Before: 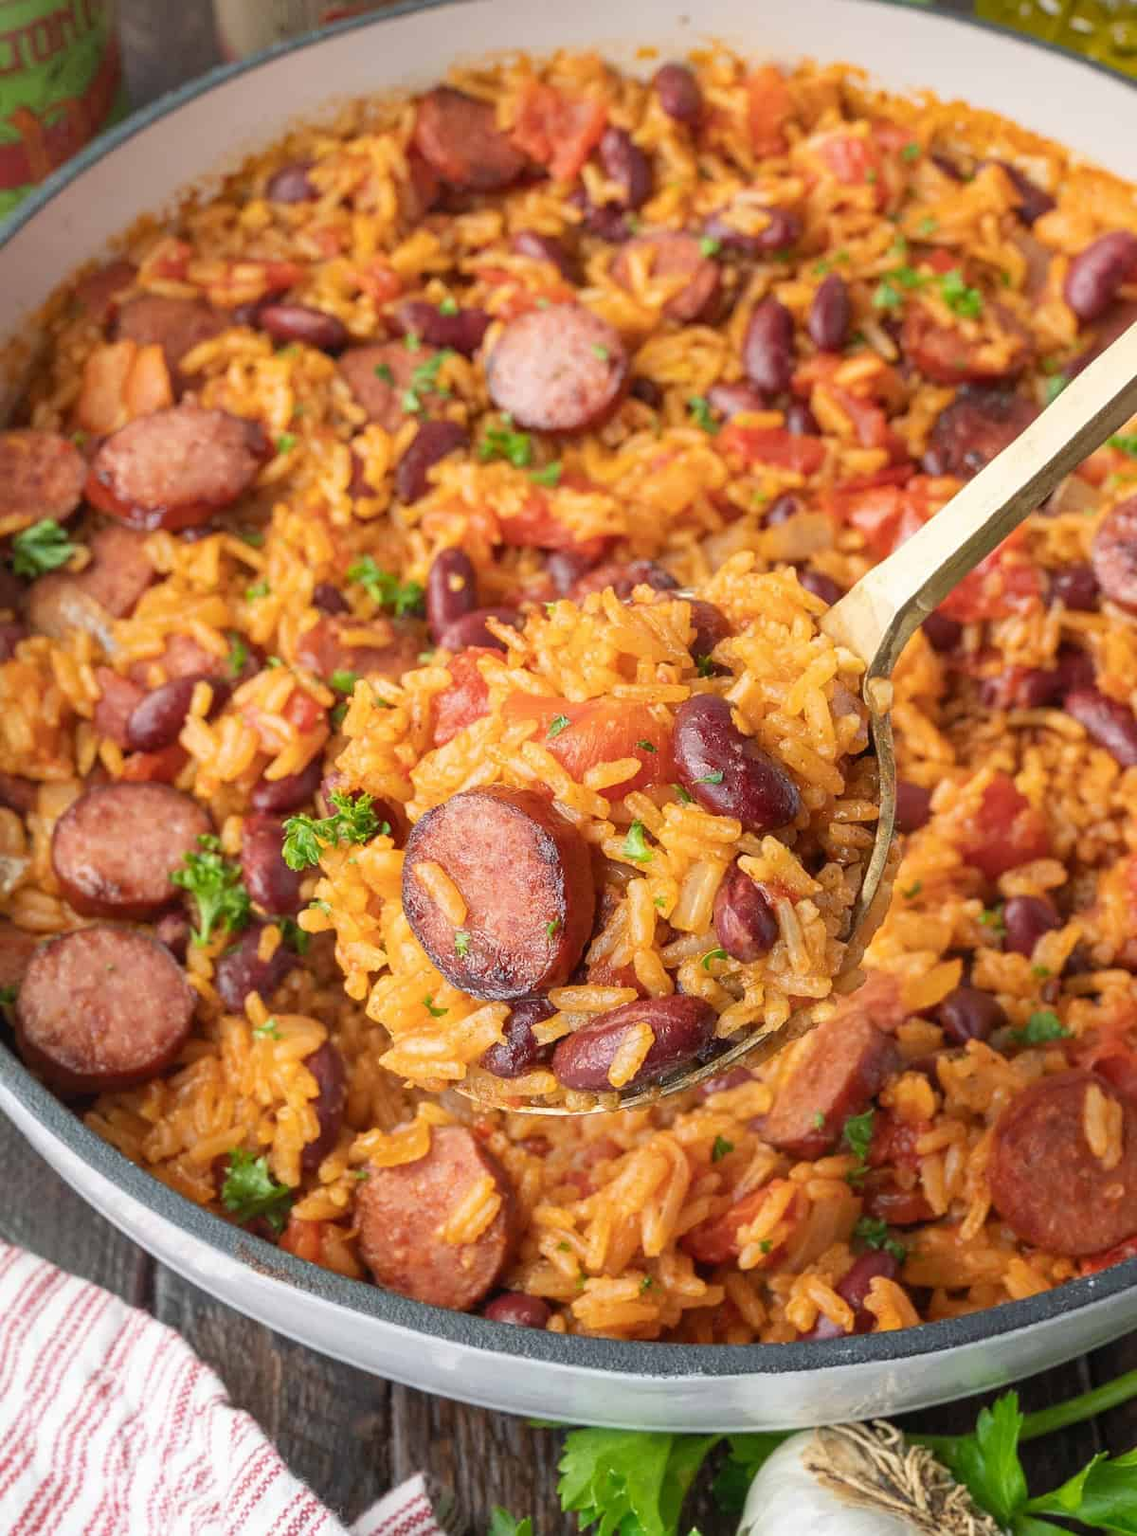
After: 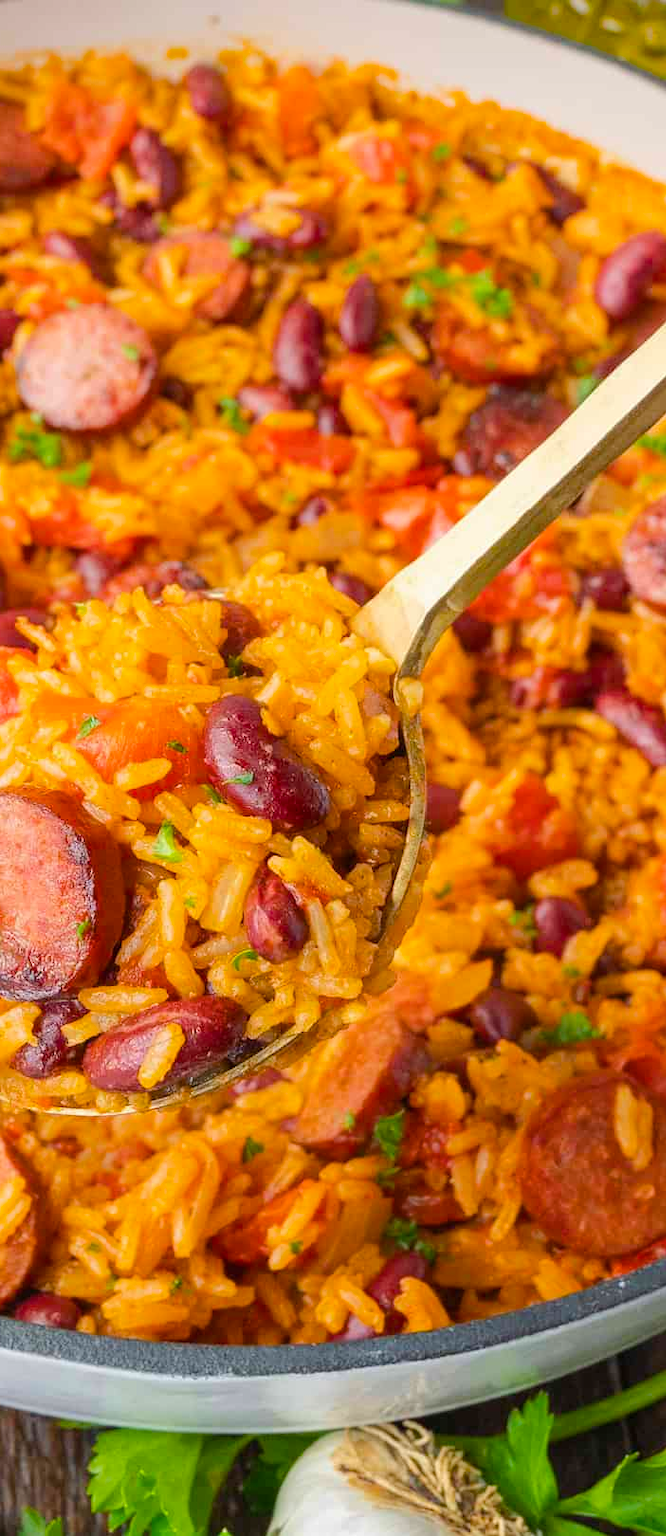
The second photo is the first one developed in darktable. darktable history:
exposure: exposure -0.048 EV, compensate highlight preservation false
color balance rgb: perceptual saturation grading › global saturation 25%, perceptual brilliance grading › mid-tones 10%, perceptual brilliance grading › shadows 15%, global vibrance 20%
crop: left 41.402%
